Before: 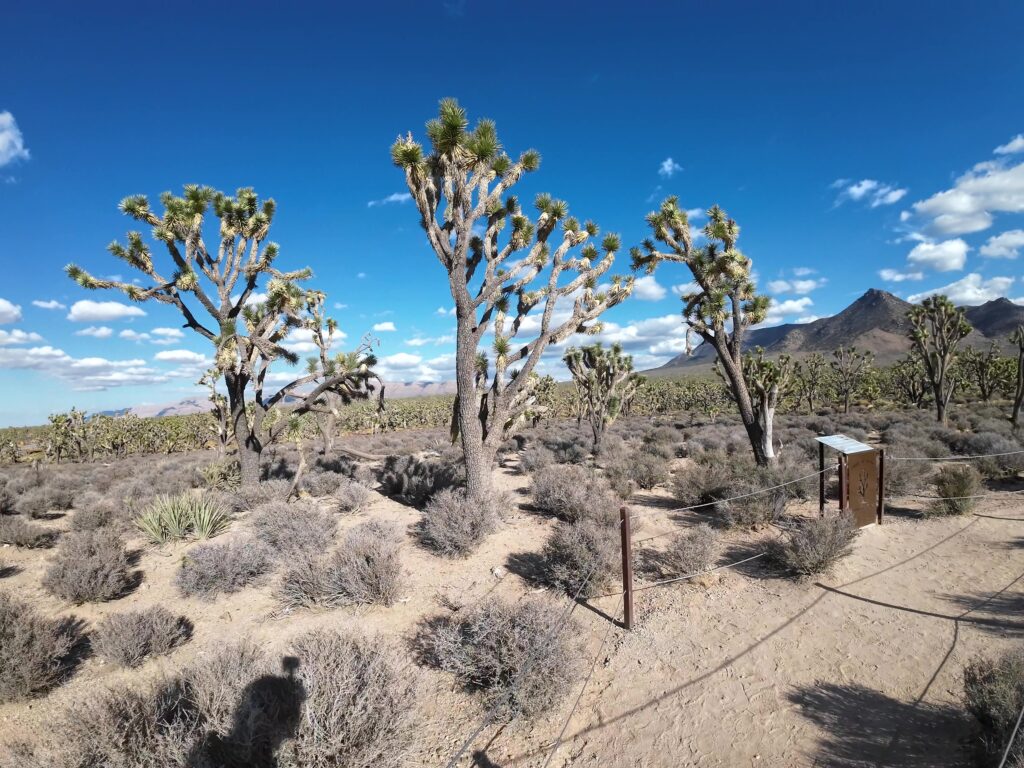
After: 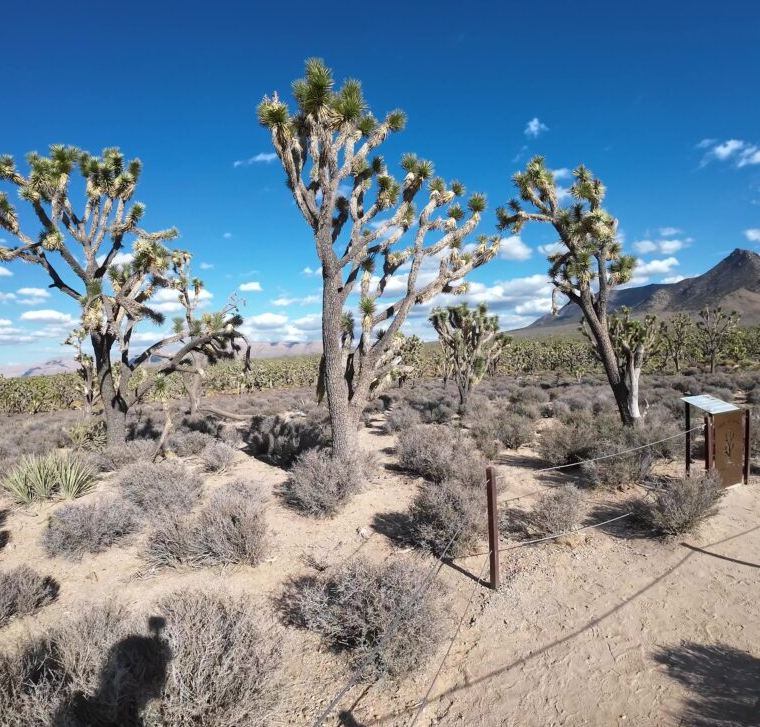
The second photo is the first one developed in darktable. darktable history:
white balance: emerald 1
crop and rotate: left 13.15%, top 5.251%, right 12.609%
